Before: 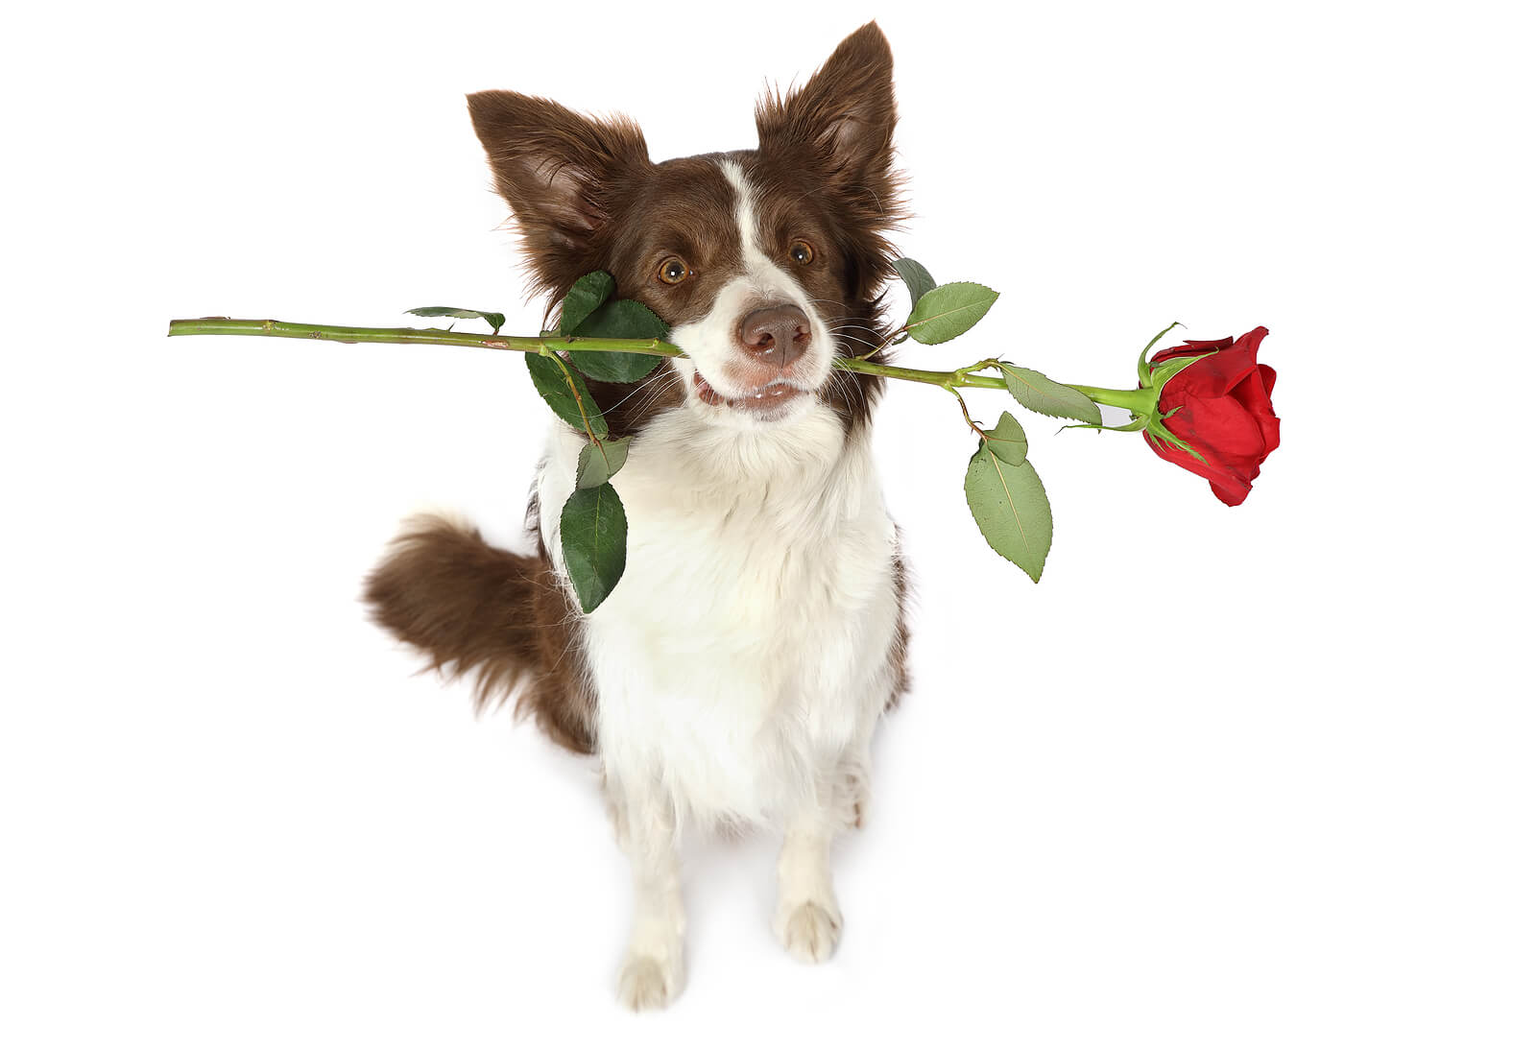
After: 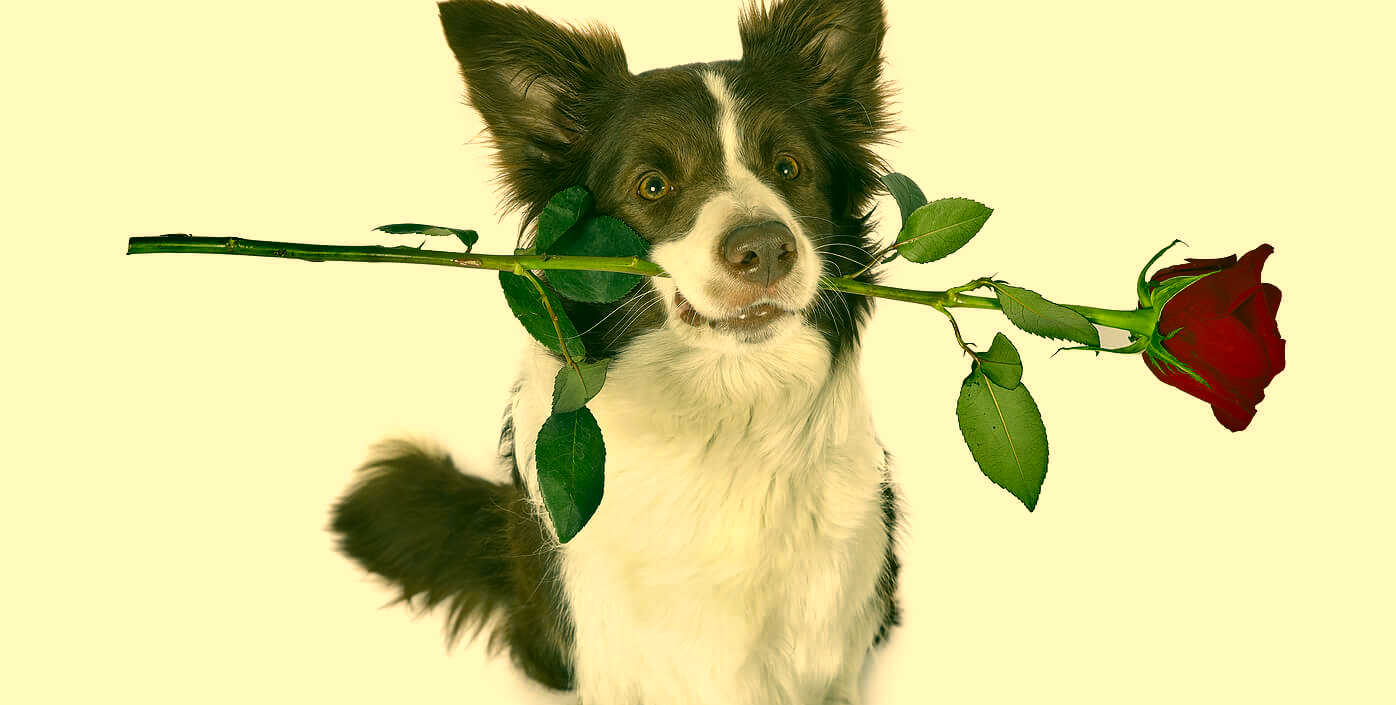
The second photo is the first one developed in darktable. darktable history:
crop: left 3.042%, top 8.814%, right 9.661%, bottom 26.655%
color calibration: illuminant same as pipeline (D50), adaptation XYZ, x 0.346, y 0.358, temperature 5012.36 K
shadows and highlights: low approximation 0.01, soften with gaussian
tone equalizer: edges refinement/feathering 500, mask exposure compensation -1.57 EV, preserve details no
color correction: highlights a* 5.68, highlights b* 33.62, shadows a* -26.13, shadows b* 3.72
